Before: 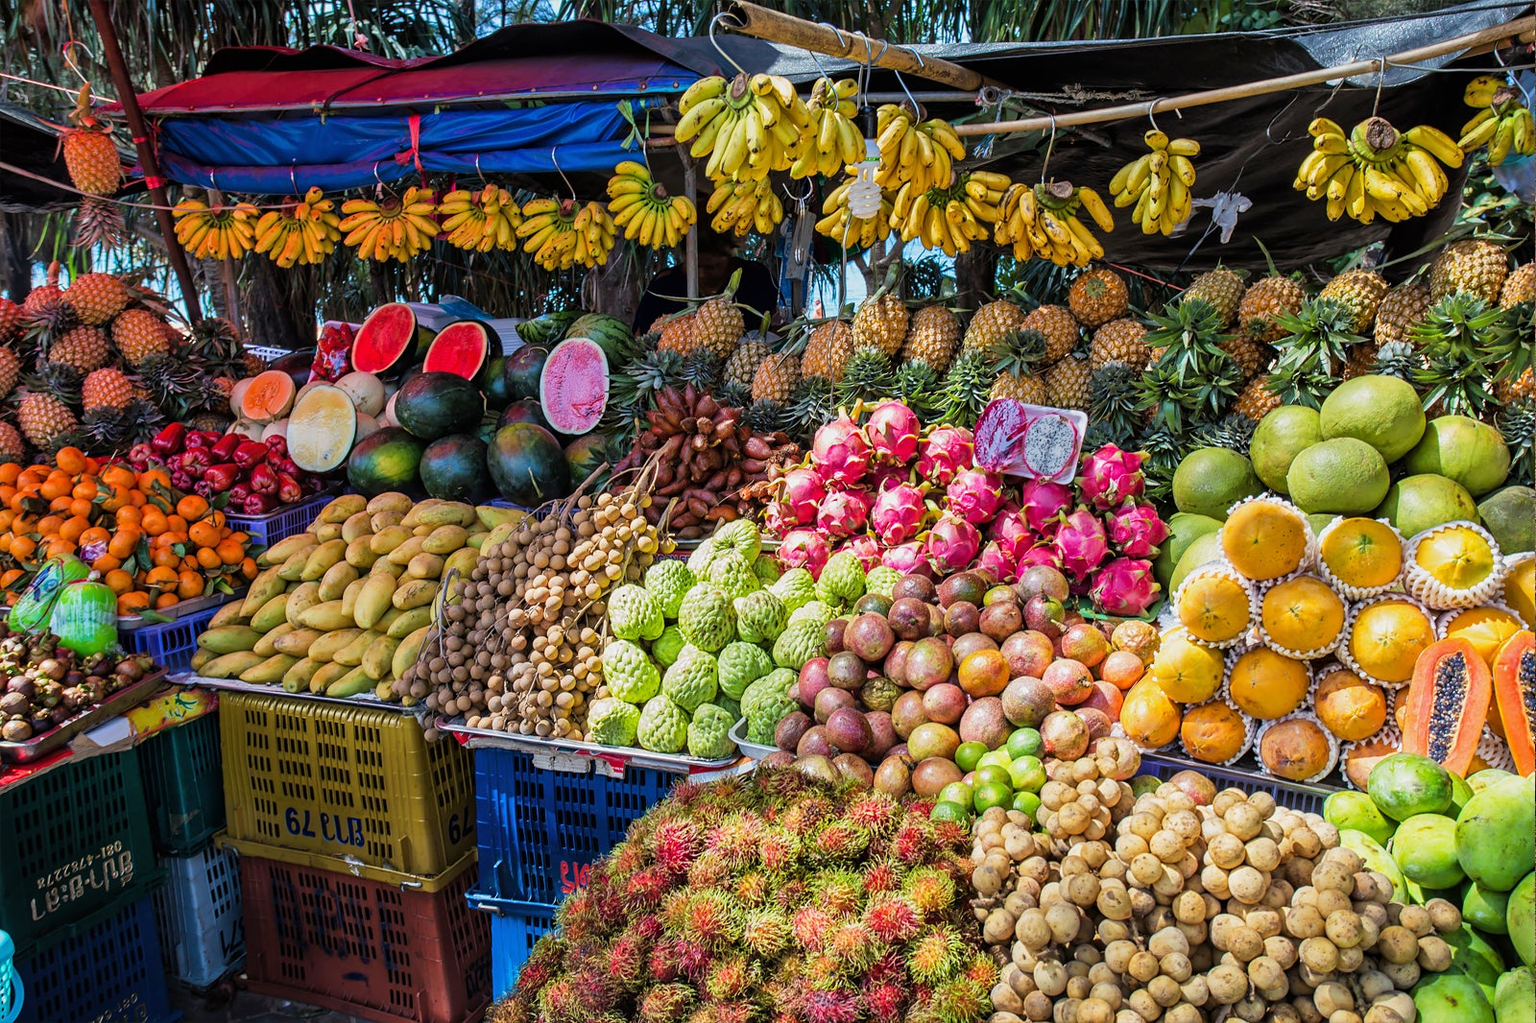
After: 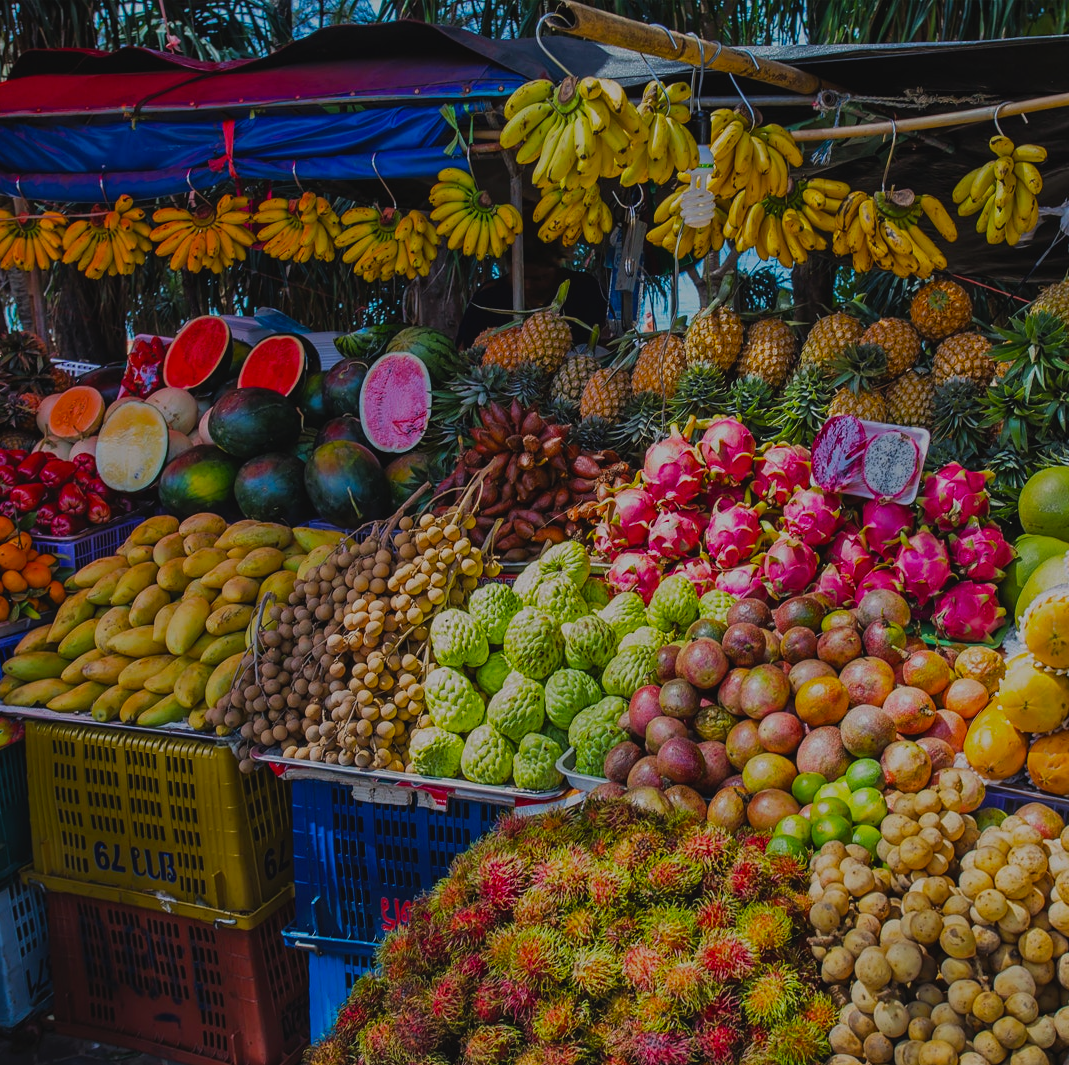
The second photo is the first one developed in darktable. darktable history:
crop and rotate: left 12.726%, right 20.45%
exposure: black level correction -0.018, exposure -1.062 EV, compensate highlight preservation false
color balance rgb: highlights gain › chroma 0.21%, highlights gain › hue 332.12°, global offset › luminance -0.468%, linear chroma grading › shadows -7.835%, linear chroma grading › global chroma 9.713%, perceptual saturation grading › global saturation 29.705%
